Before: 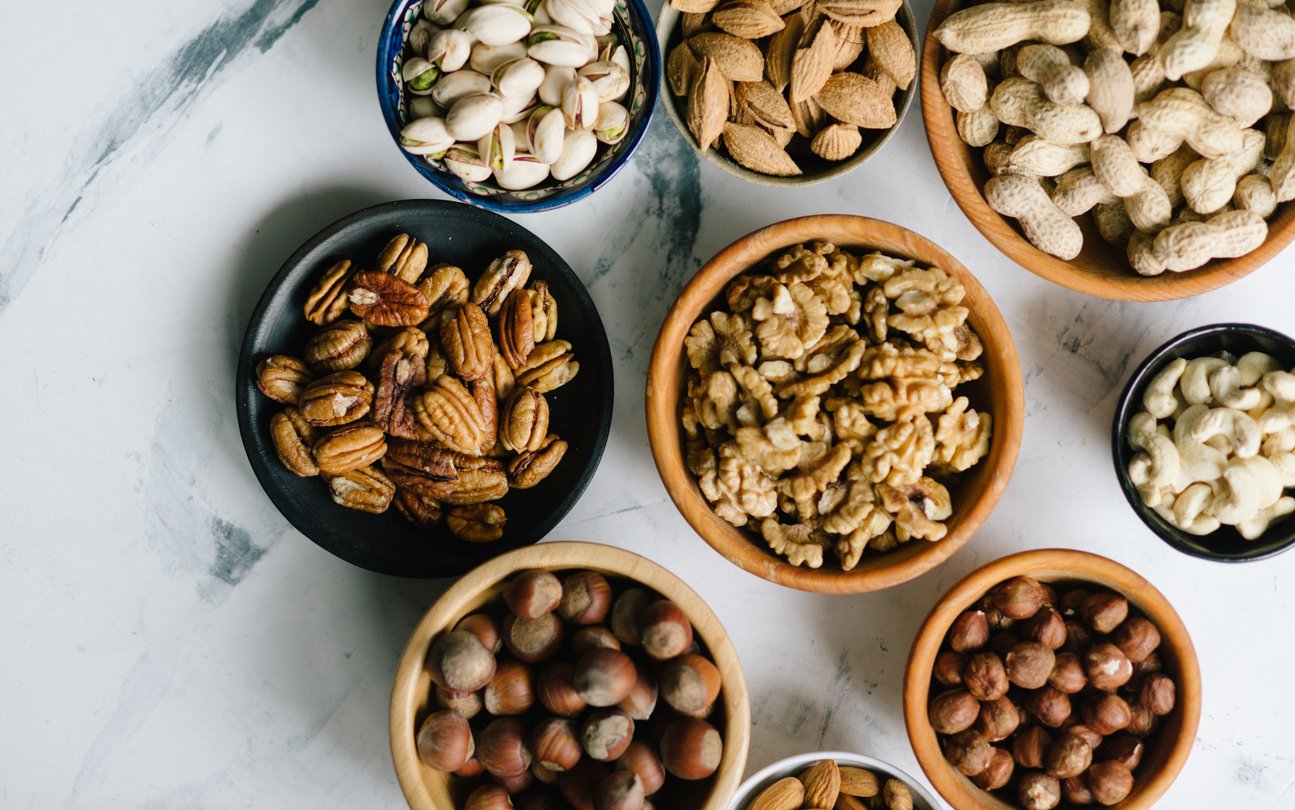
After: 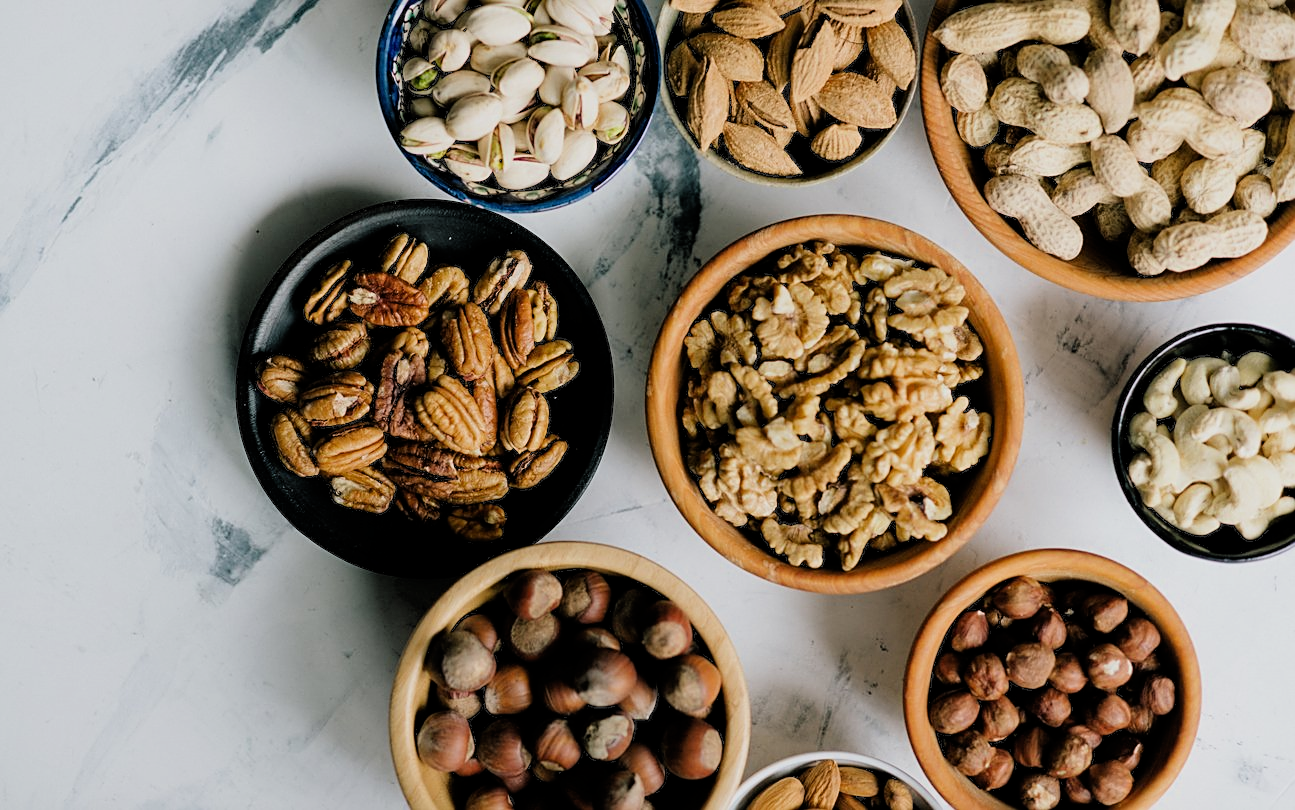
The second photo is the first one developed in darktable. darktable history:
sharpen: on, module defaults
filmic rgb: black relative exposure -7.71 EV, white relative exposure 4.43 EV, hardness 3.75, latitude 49.75%, contrast 1.1, add noise in highlights 0, preserve chrominance max RGB, color science v3 (2019), use custom middle-gray values true, contrast in highlights soft
